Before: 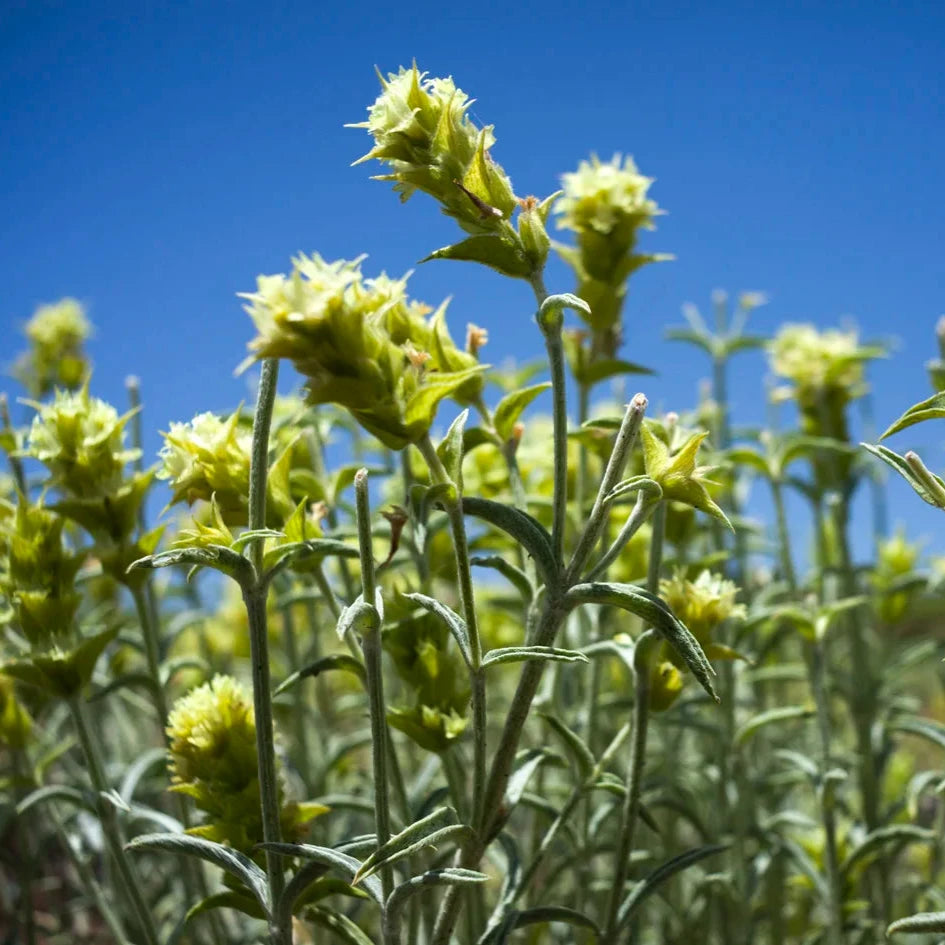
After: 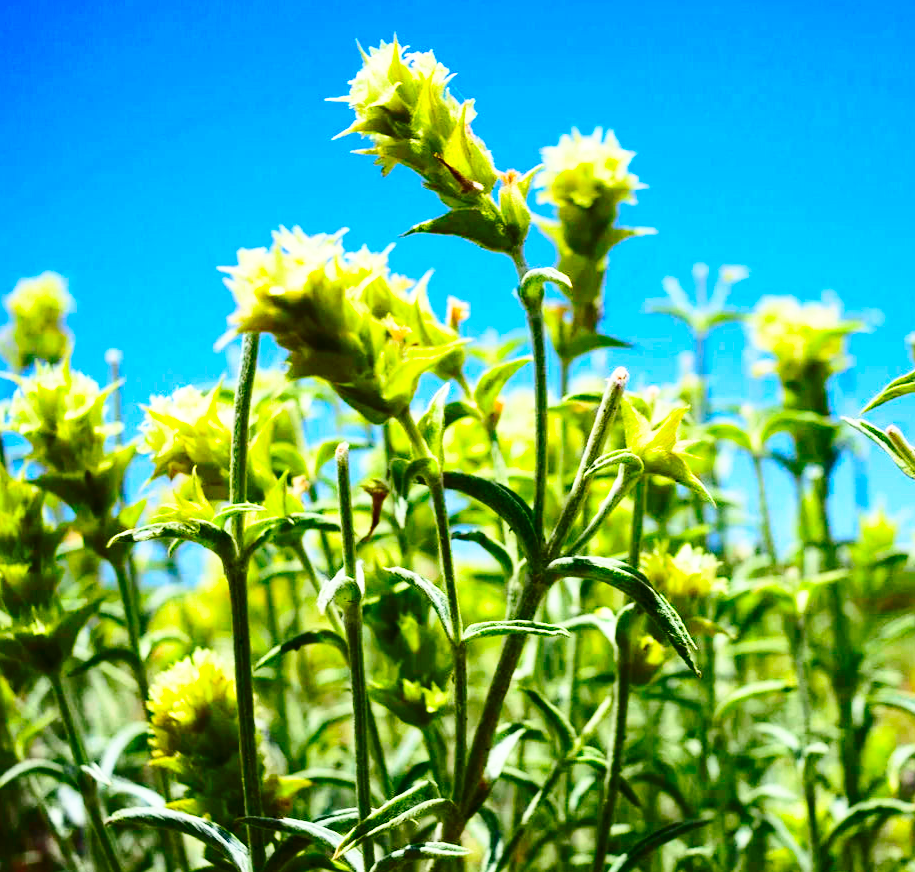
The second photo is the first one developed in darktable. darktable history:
base curve: curves: ch0 [(0, 0) (0.028, 0.03) (0.121, 0.232) (0.46, 0.748) (0.859, 0.968) (1, 1)], preserve colors none
crop: left 2.025%, top 2.812%, right 1.072%, bottom 4.822%
contrast brightness saturation: contrast 0.263, brightness 0.023, saturation 0.885
